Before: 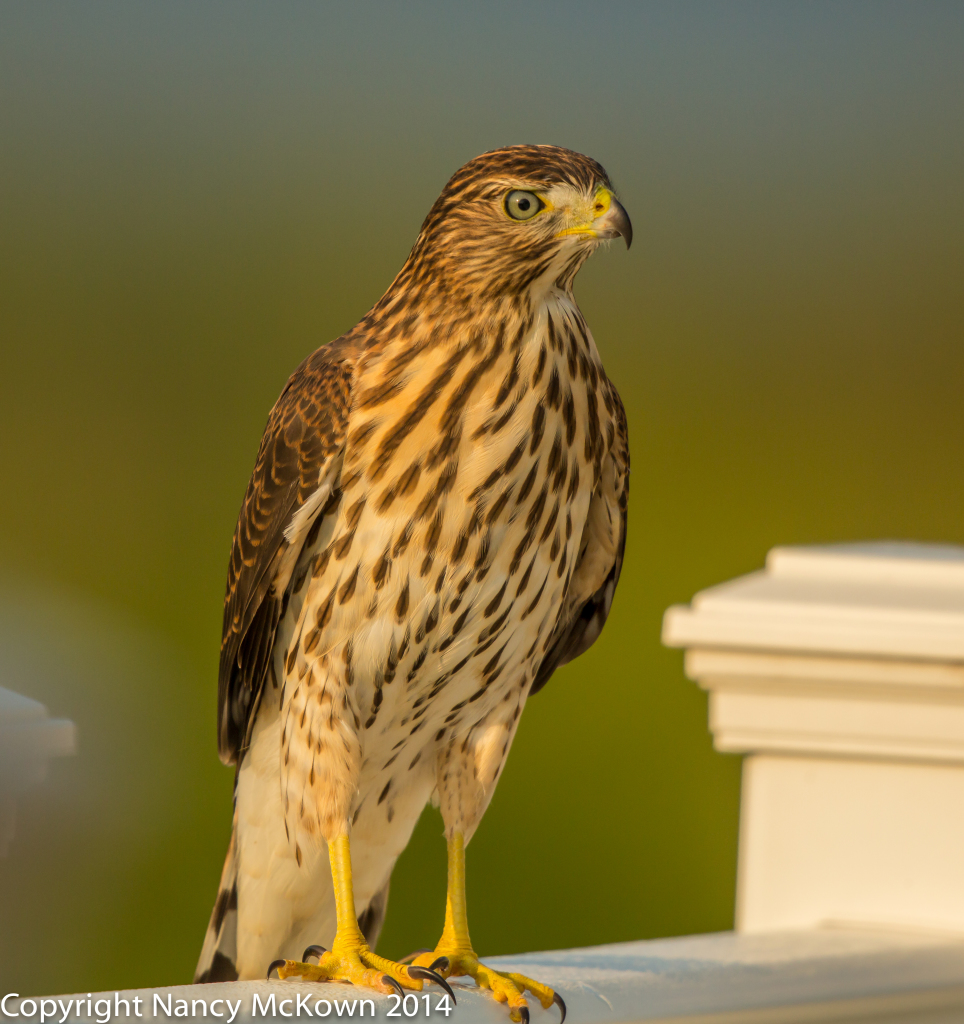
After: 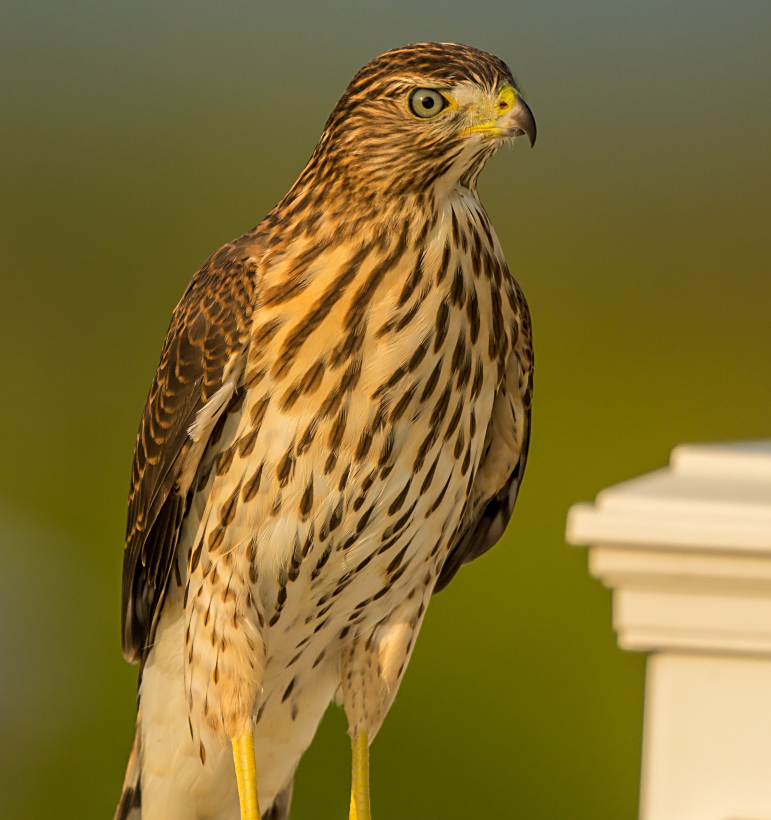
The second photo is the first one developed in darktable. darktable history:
crop and rotate: left 9.996%, top 10.018%, right 9.948%, bottom 9.815%
sharpen: on, module defaults
